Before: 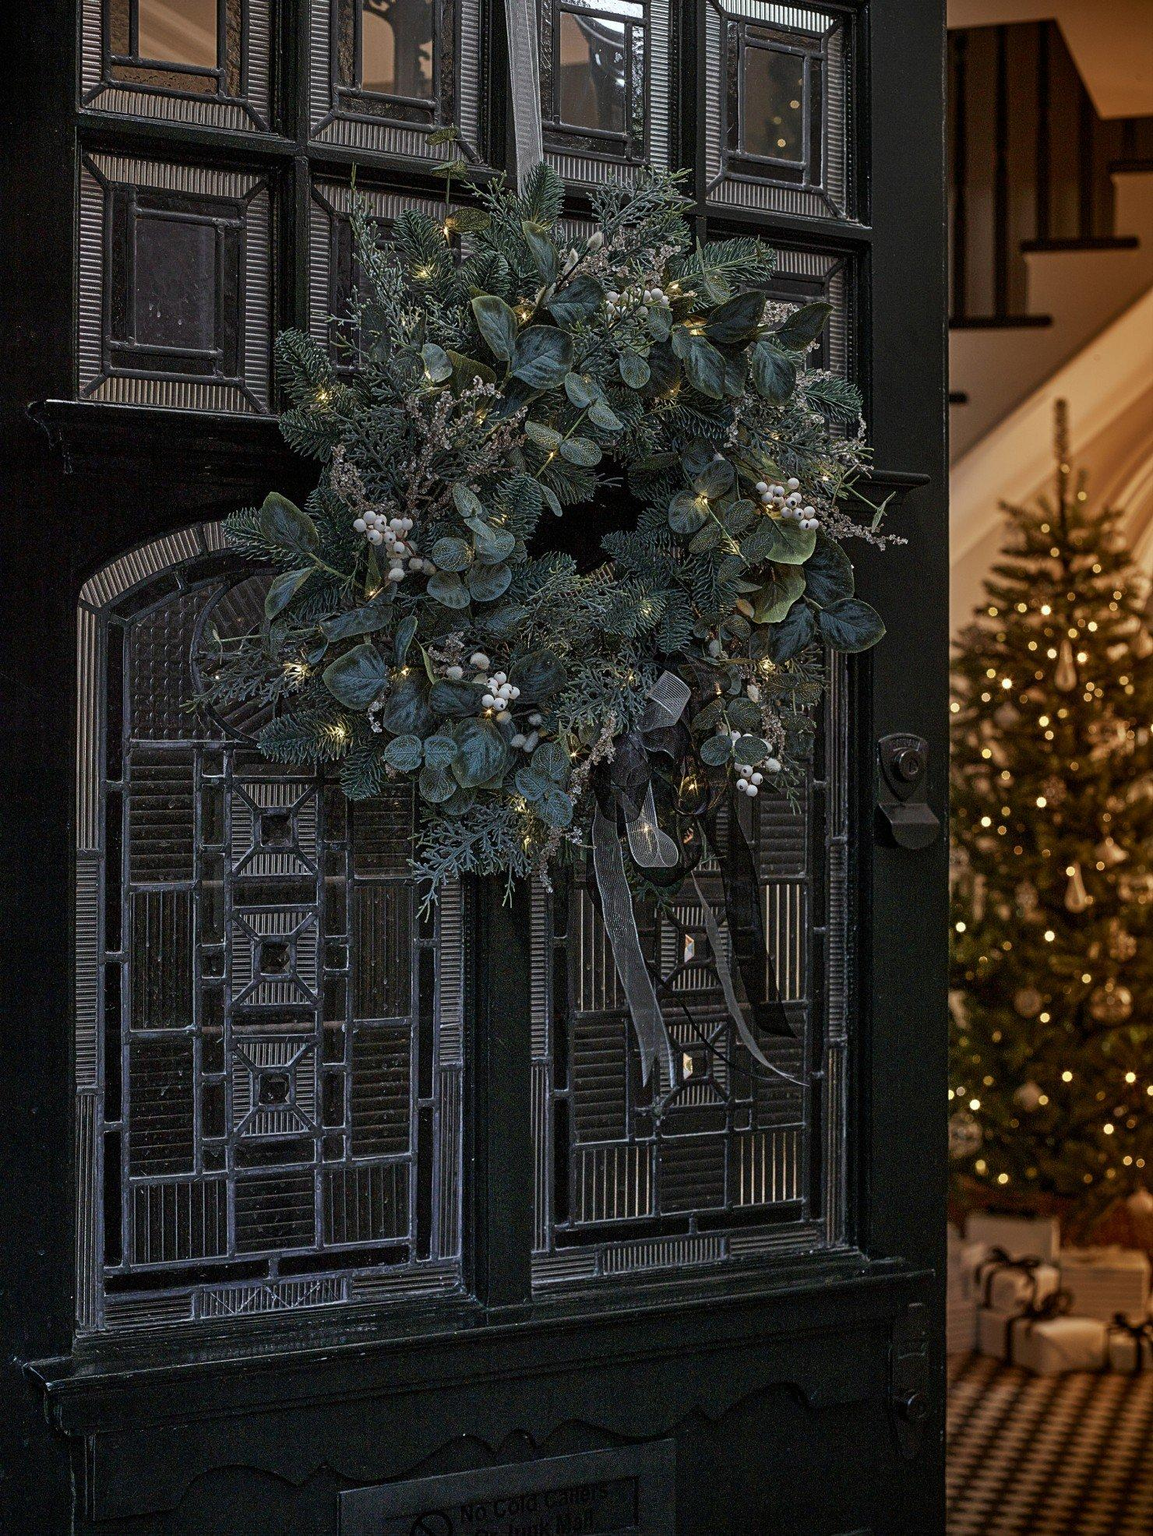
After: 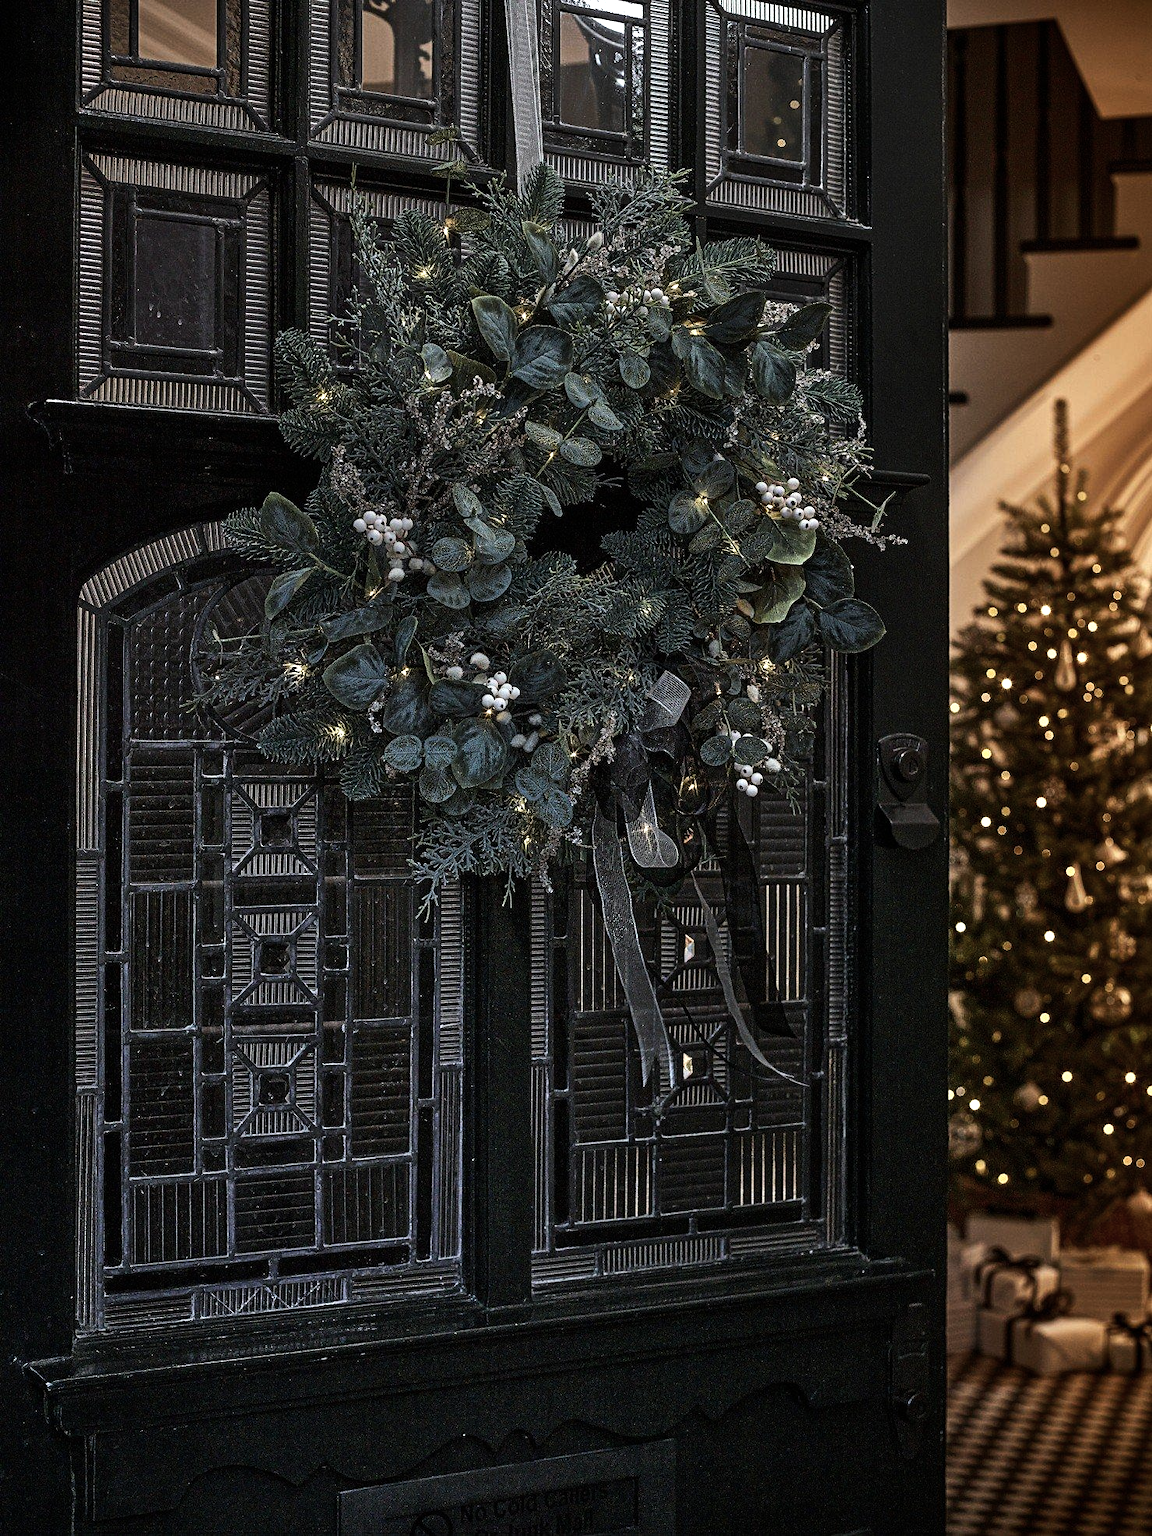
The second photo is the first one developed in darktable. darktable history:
tone equalizer: -8 EV -0.75 EV, -7 EV -0.7 EV, -6 EV -0.6 EV, -5 EV -0.4 EV, -3 EV 0.4 EV, -2 EV 0.6 EV, -1 EV 0.7 EV, +0 EV 0.75 EV, edges refinement/feathering 500, mask exposure compensation -1.57 EV, preserve details no
contrast brightness saturation: saturation -0.17
